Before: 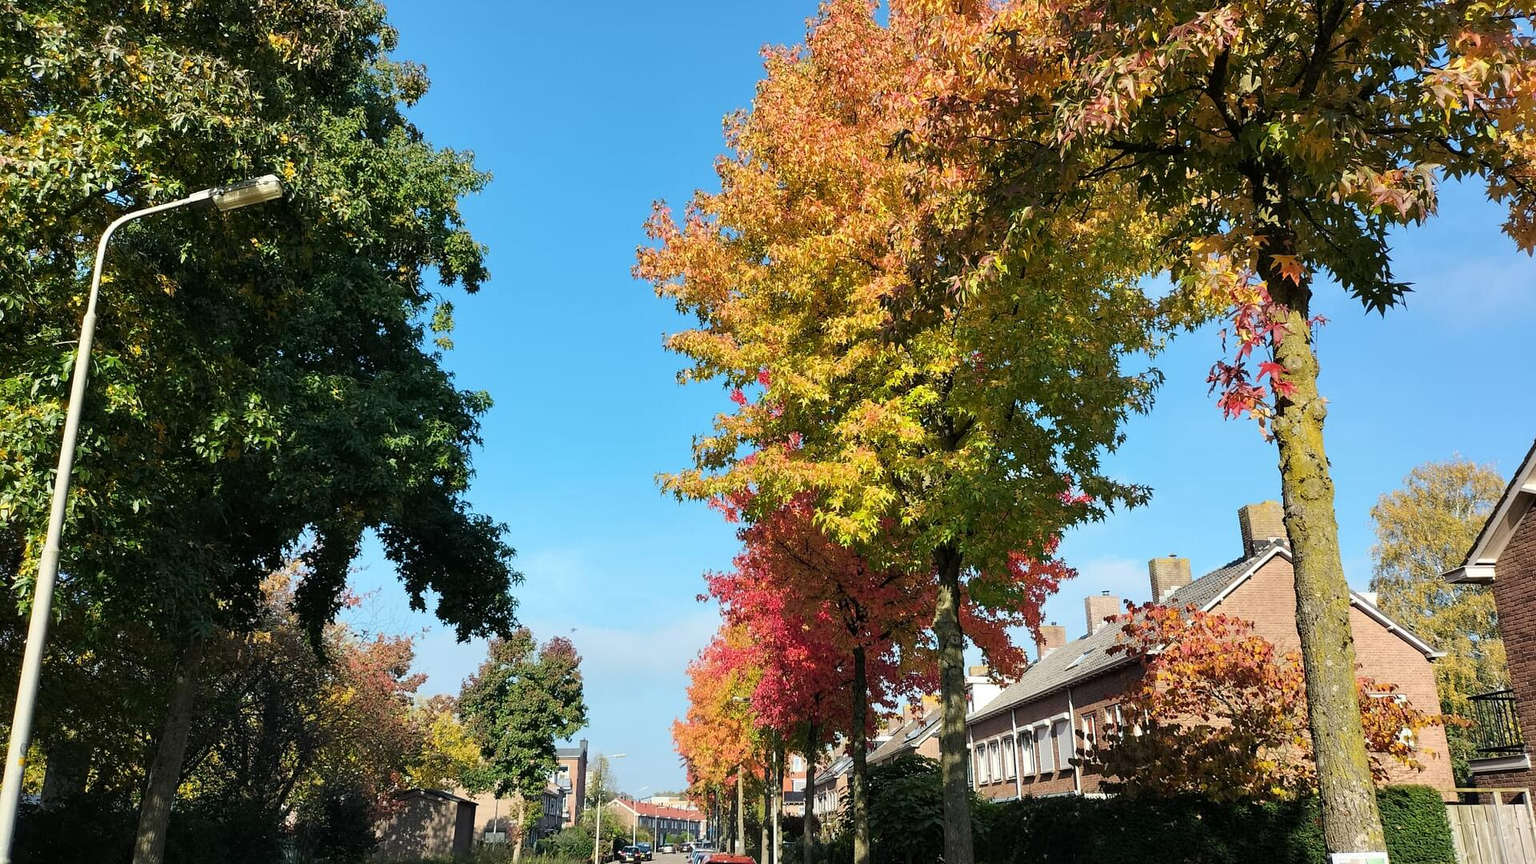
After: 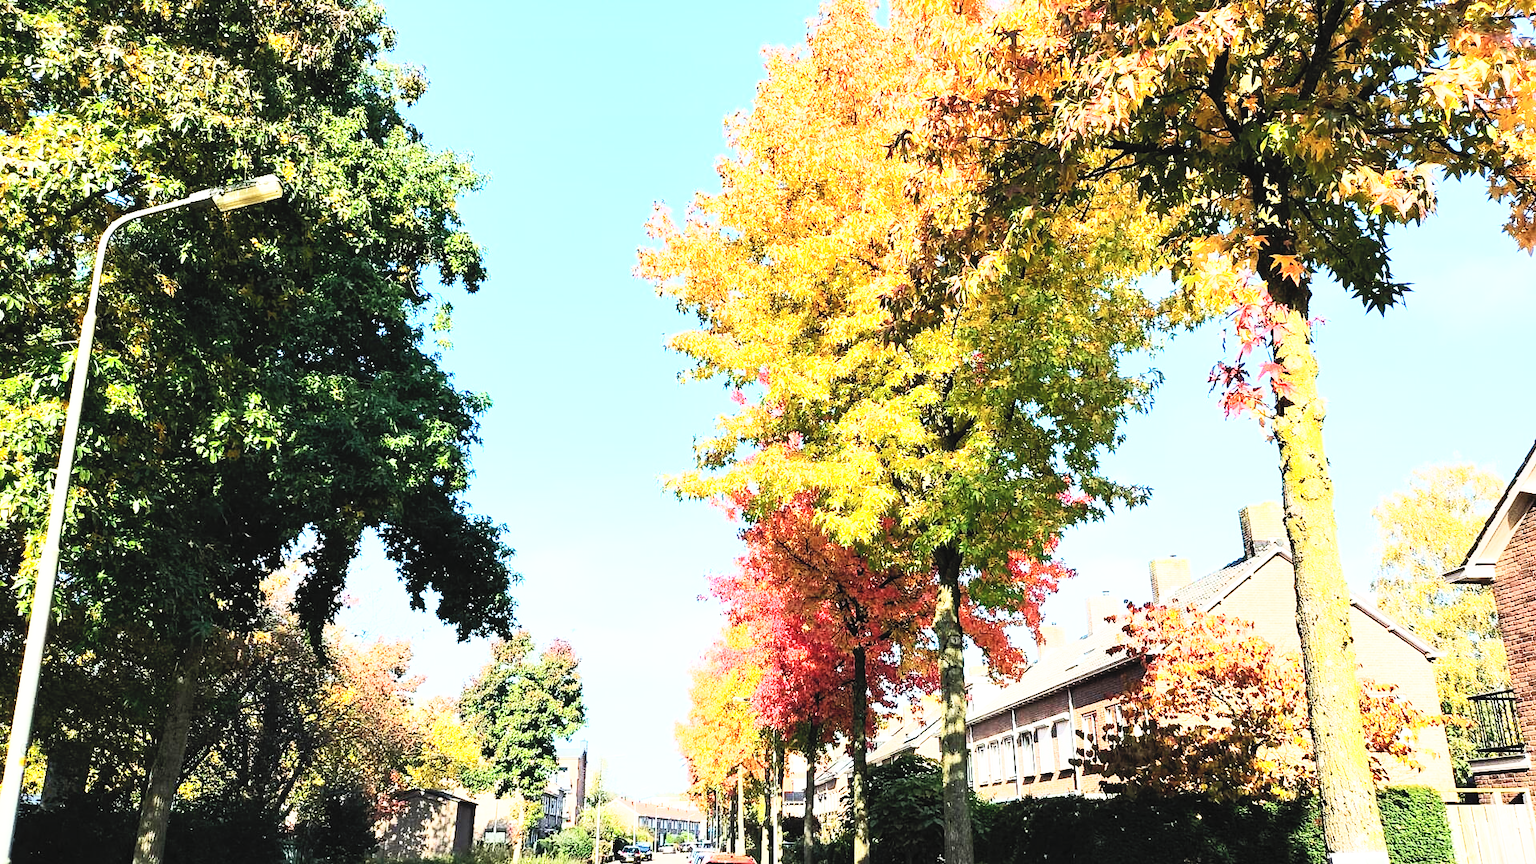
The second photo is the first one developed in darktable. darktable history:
base curve: curves: ch0 [(0, 0) (0.007, 0.004) (0.027, 0.03) (0.046, 0.07) (0.207, 0.54) (0.442, 0.872) (0.673, 0.972) (1, 1)], preserve colors none
contrast brightness saturation: contrast 0.39, brightness 0.531
